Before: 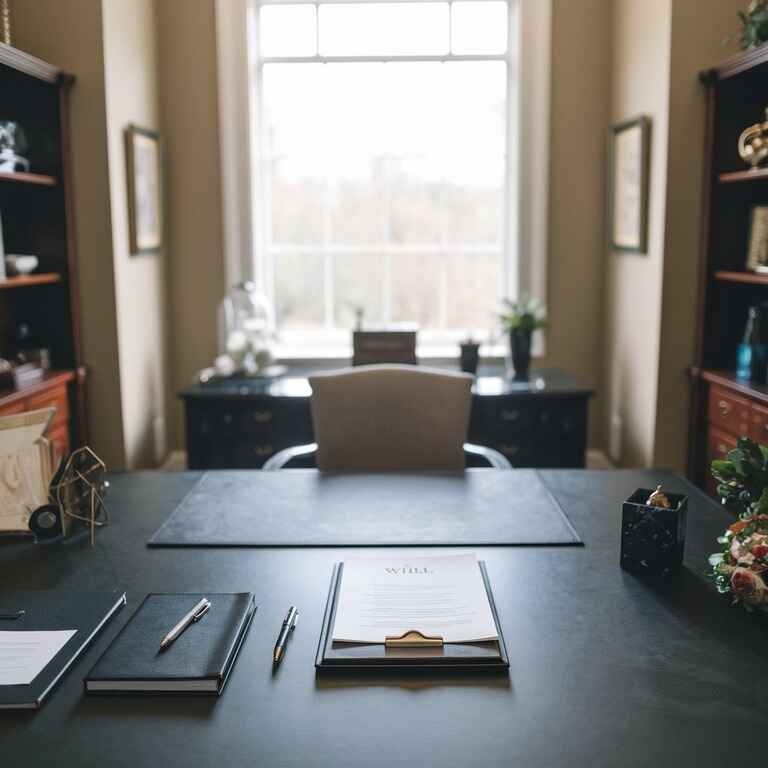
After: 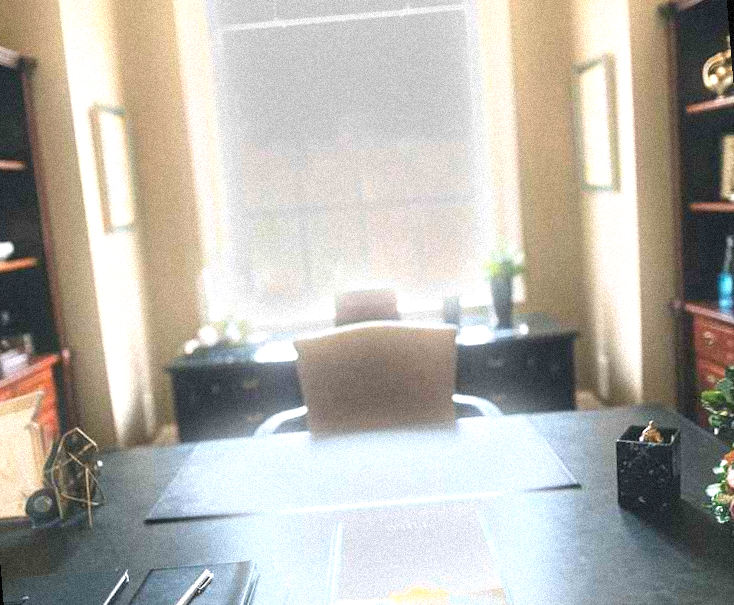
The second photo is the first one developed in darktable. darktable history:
exposure: black level correction 0, exposure 1.2 EV, compensate exposure bias true, compensate highlight preservation false
rotate and perspective: rotation -4.57°, crop left 0.054, crop right 0.944, crop top 0.087, crop bottom 0.914
bloom: size 5%, threshold 95%, strength 15%
crop and rotate: top 0%, bottom 11.49%
grain: coarseness 9.38 ISO, strength 34.99%, mid-tones bias 0%
